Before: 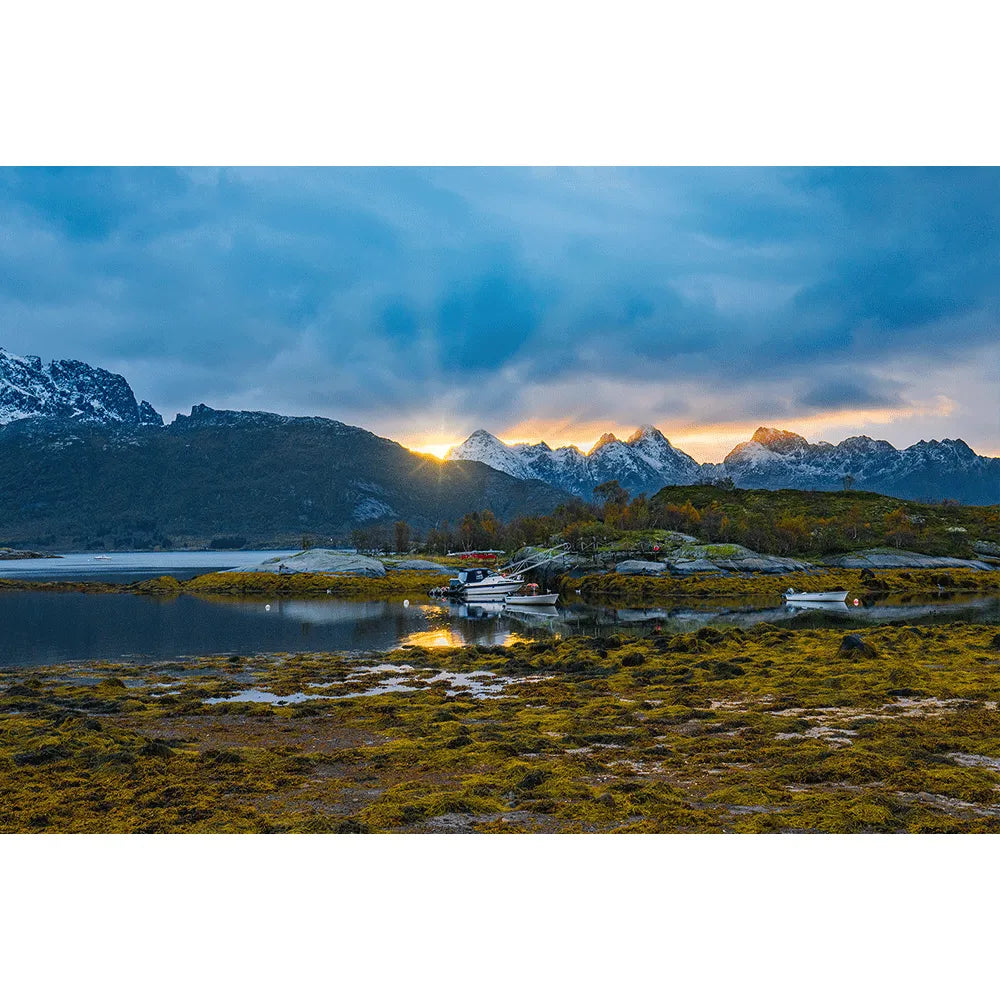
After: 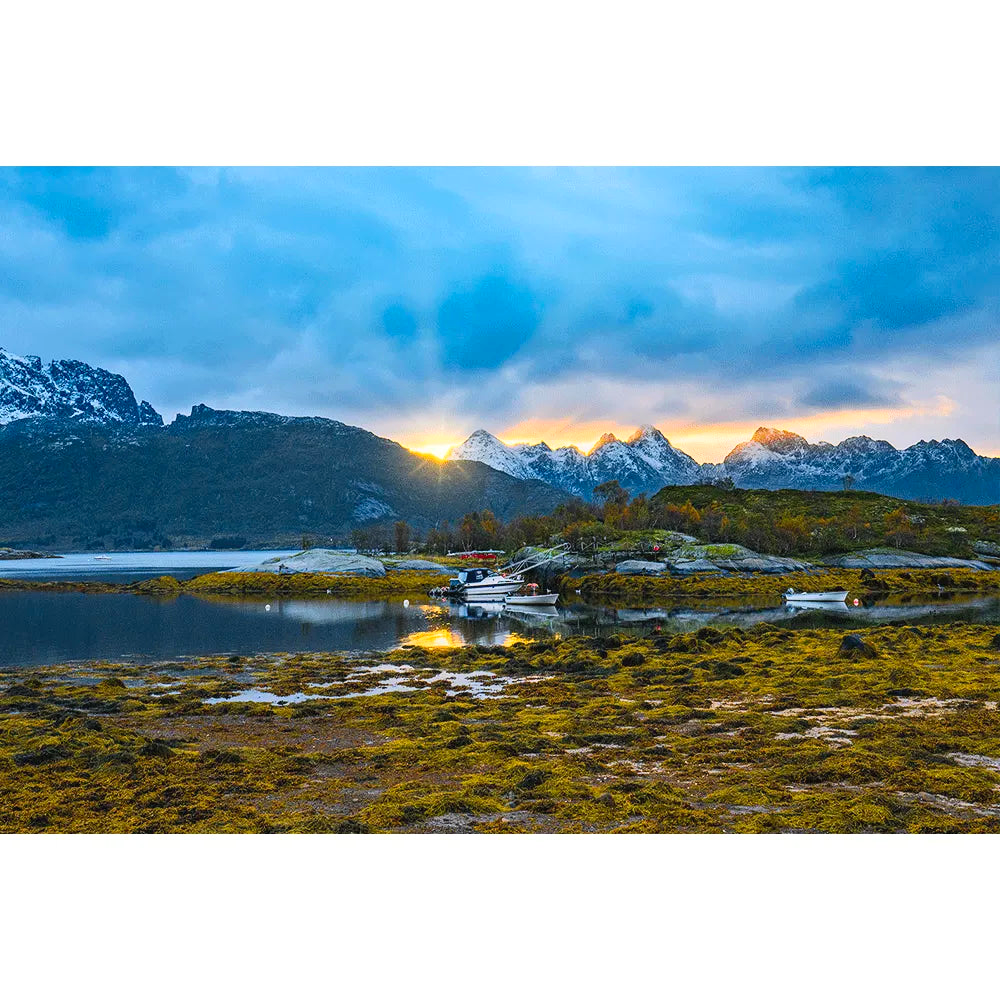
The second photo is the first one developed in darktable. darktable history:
contrast brightness saturation: contrast 0.199, brightness 0.162, saturation 0.218
